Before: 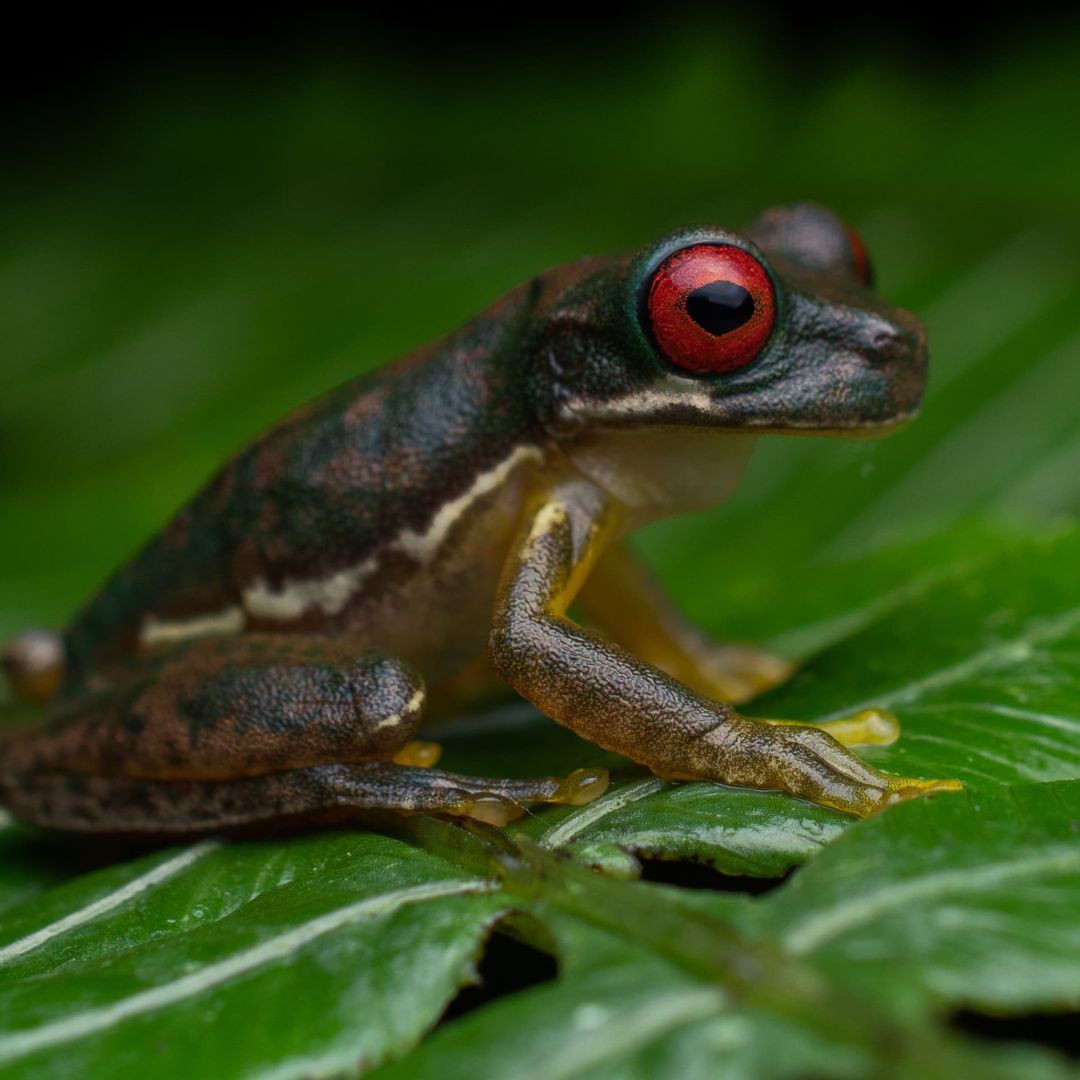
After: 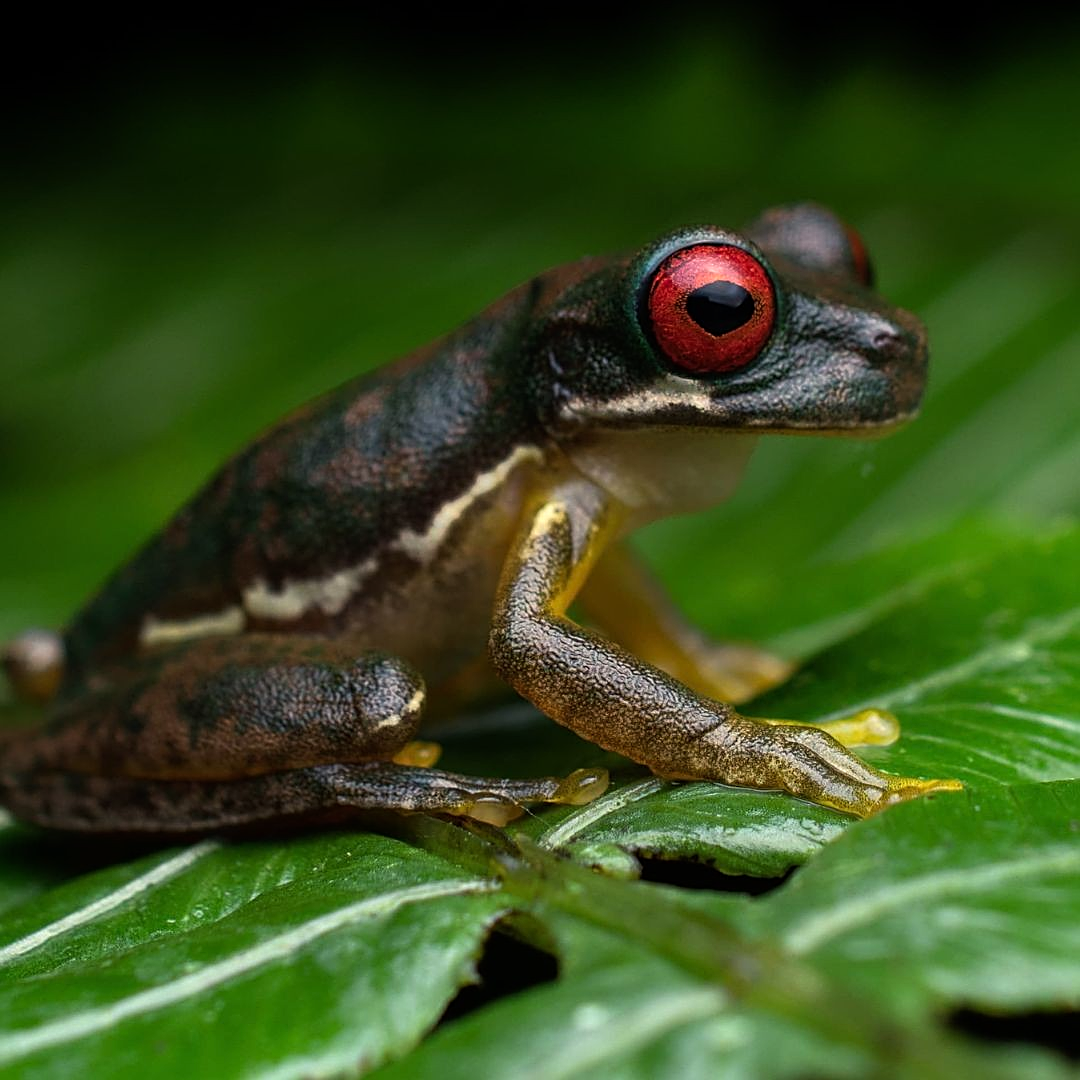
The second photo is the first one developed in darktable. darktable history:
sharpen: on, module defaults
tone equalizer: -8 EV -0.757 EV, -7 EV -0.735 EV, -6 EV -0.59 EV, -5 EV -0.416 EV, -3 EV 0.382 EV, -2 EV 0.6 EV, -1 EV 0.683 EV, +0 EV 0.777 EV
